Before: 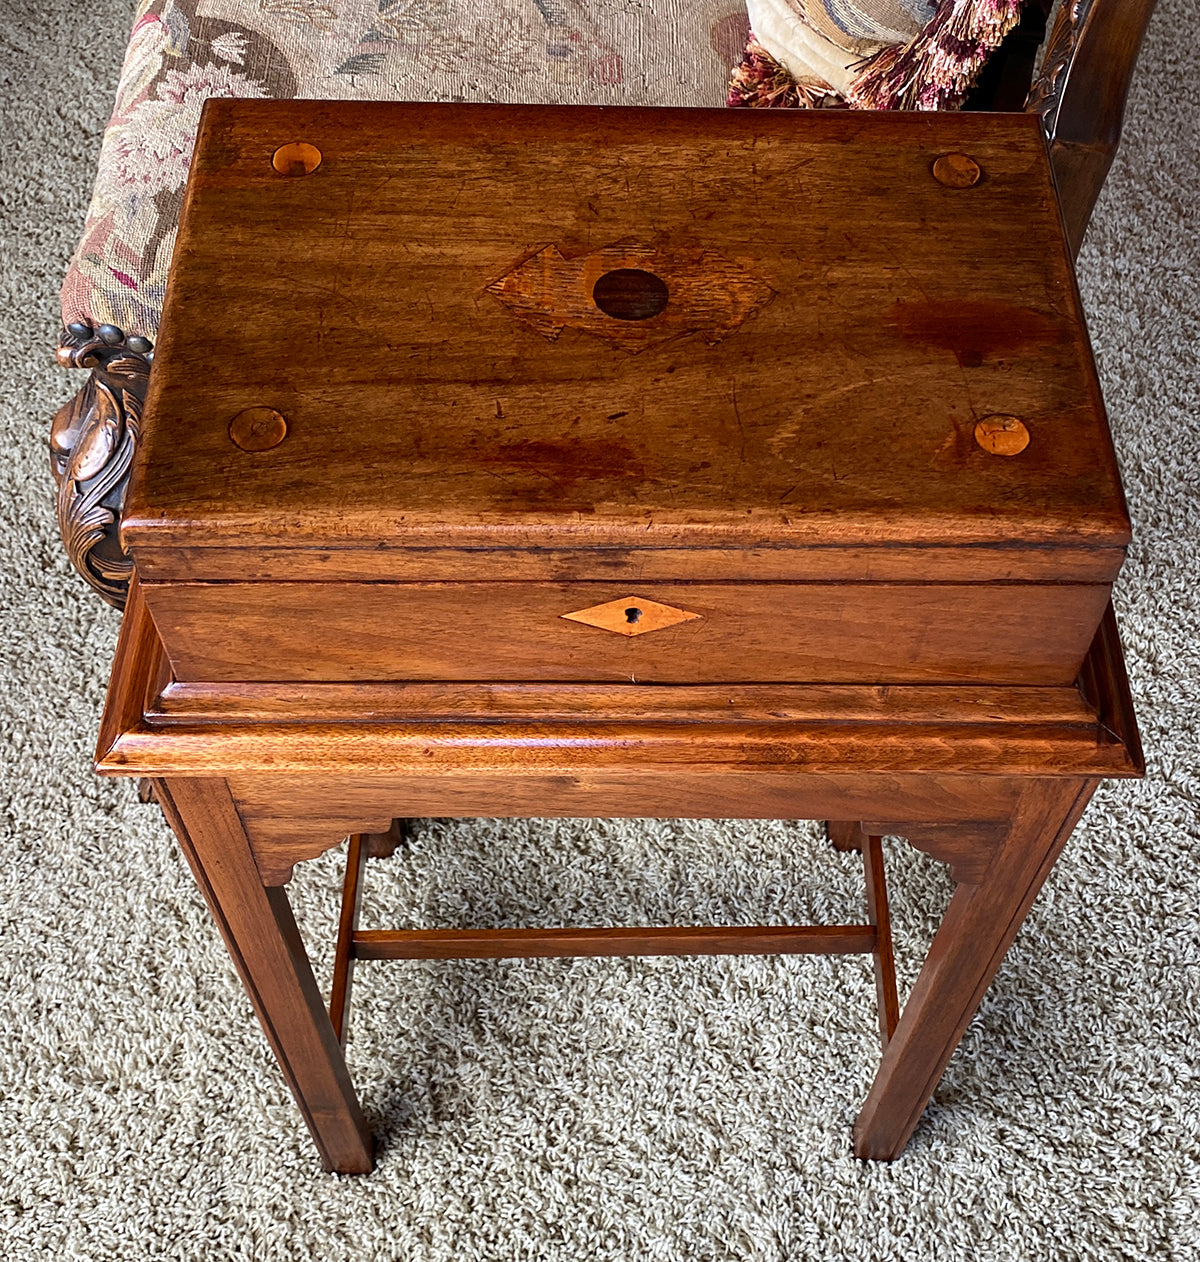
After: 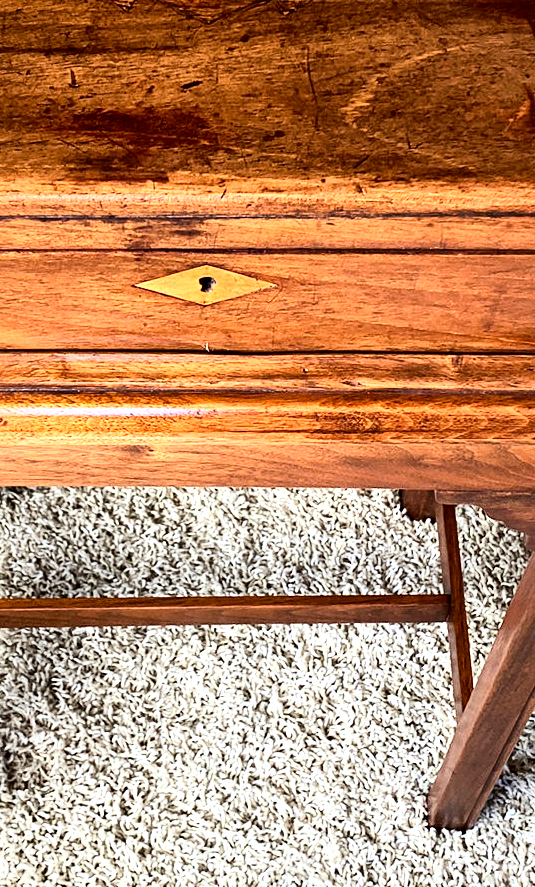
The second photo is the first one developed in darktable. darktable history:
base curve: curves: ch0 [(0, 0) (0.007, 0.004) (0.027, 0.03) (0.046, 0.07) (0.207, 0.54) (0.442, 0.872) (0.673, 0.972) (1, 1)]
local contrast: mode bilateral grid, contrast 20, coarseness 49, detail 150%, midtone range 0.2
crop: left 35.565%, top 26.26%, right 19.849%, bottom 3.39%
